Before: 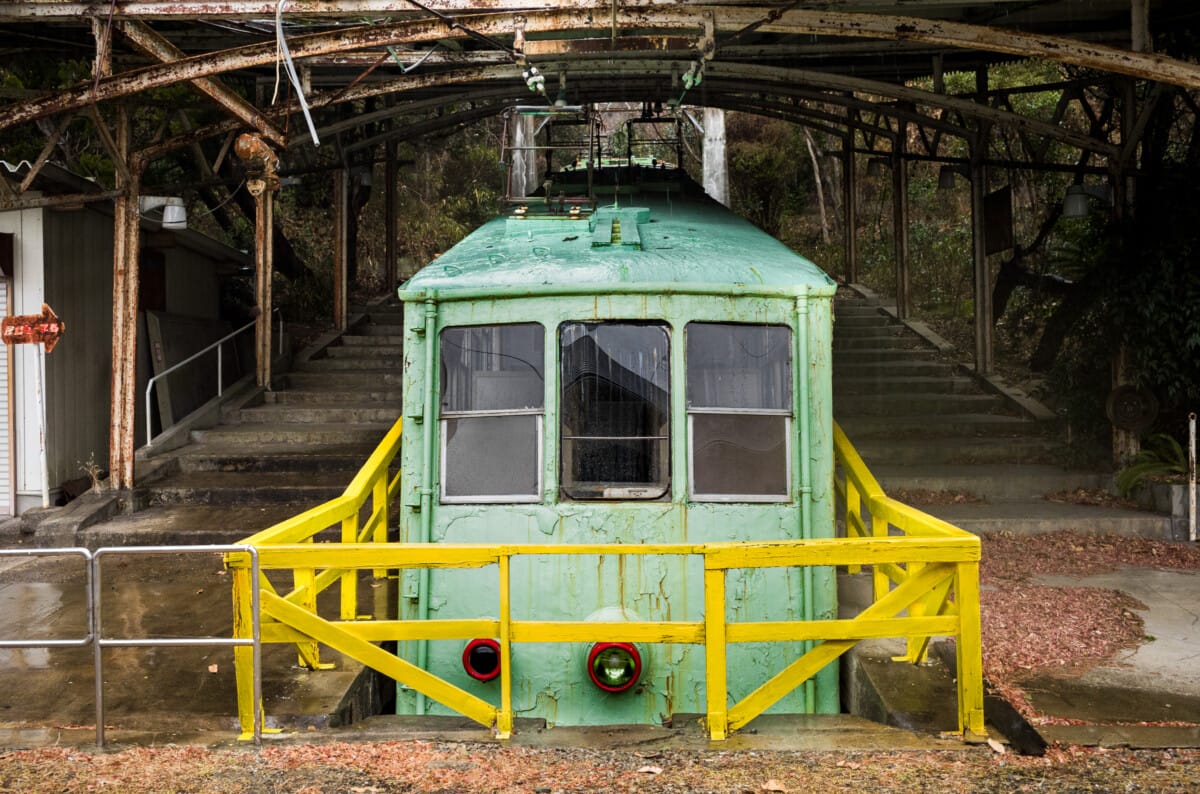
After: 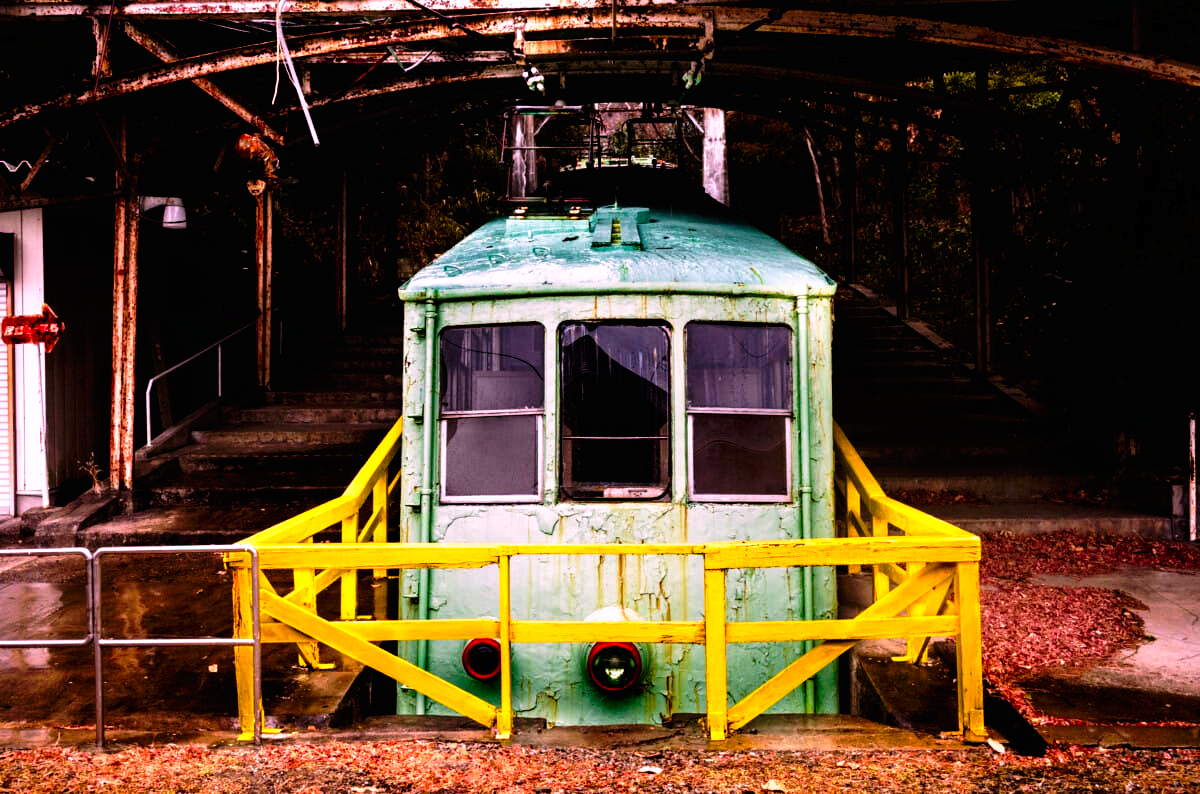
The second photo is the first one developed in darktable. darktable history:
tone curve: curves: ch0 [(0, 0) (0.003, 0.008) (0.011, 0.008) (0.025, 0.008) (0.044, 0.008) (0.069, 0.006) (0.1, 0.006) (0.136, 0.006) (0.177, 0.008) (0.224, 0.012) (0.277, 0.026) (0.335, 0.083) (0.399, 0.165) (0.468, 0.292) (0.543, 0.416) (0.623, 0.535) (0.709, 0.692) (0.801, 0.853) (0.898, 0.981) (1, 1)], preserve colors none
white balance: red 1.188, blue 1.11
